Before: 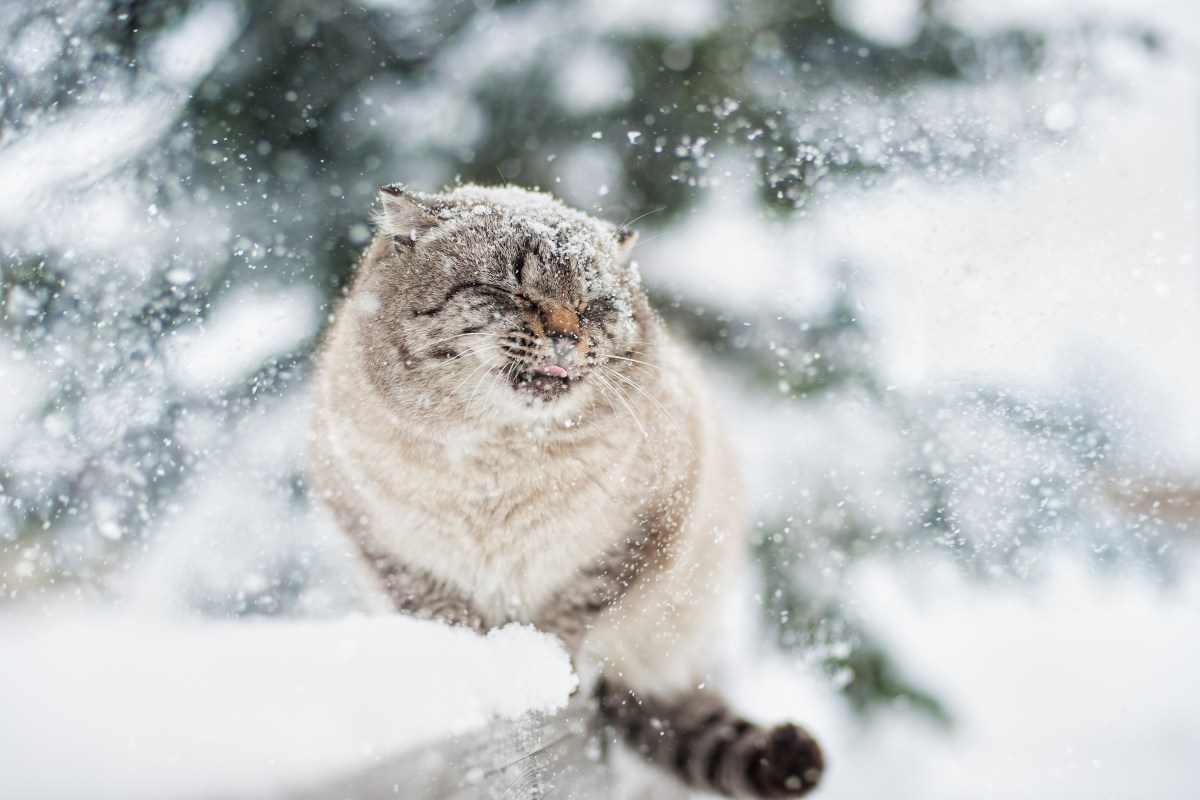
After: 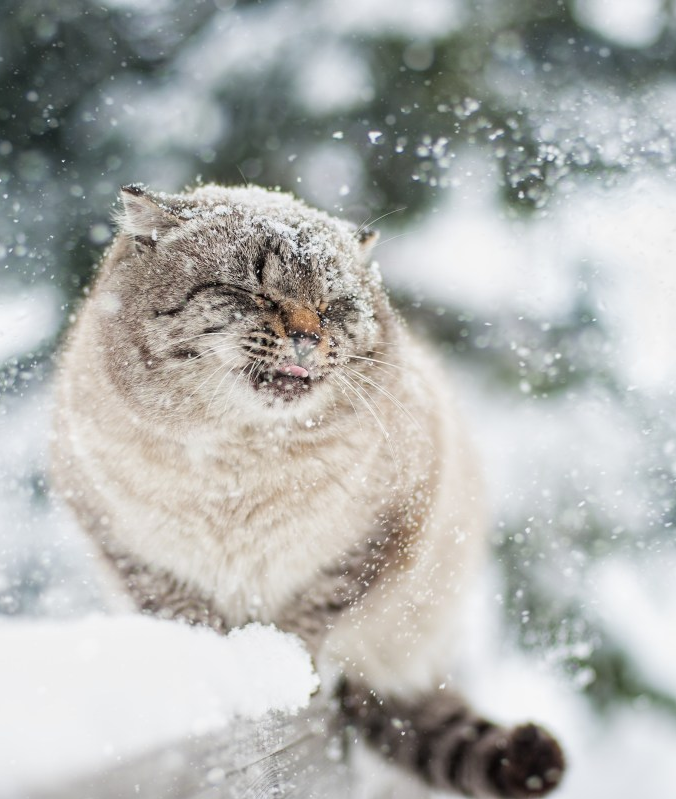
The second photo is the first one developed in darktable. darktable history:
crop: left 21.589%, right 22.001%, bottom 0.002%
